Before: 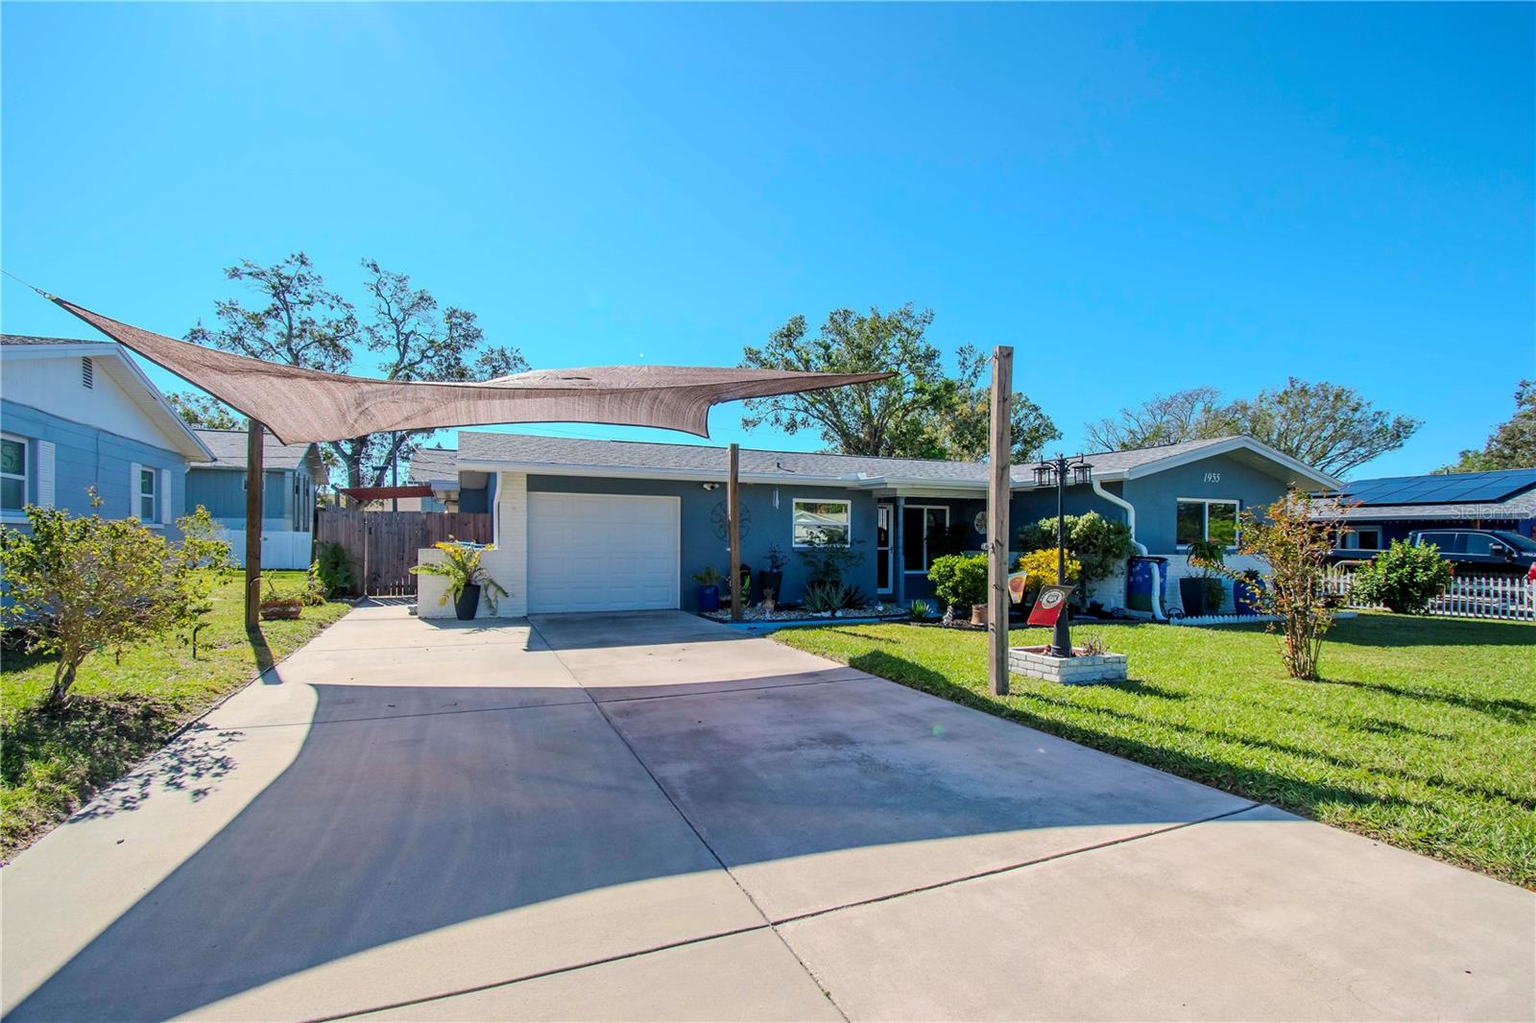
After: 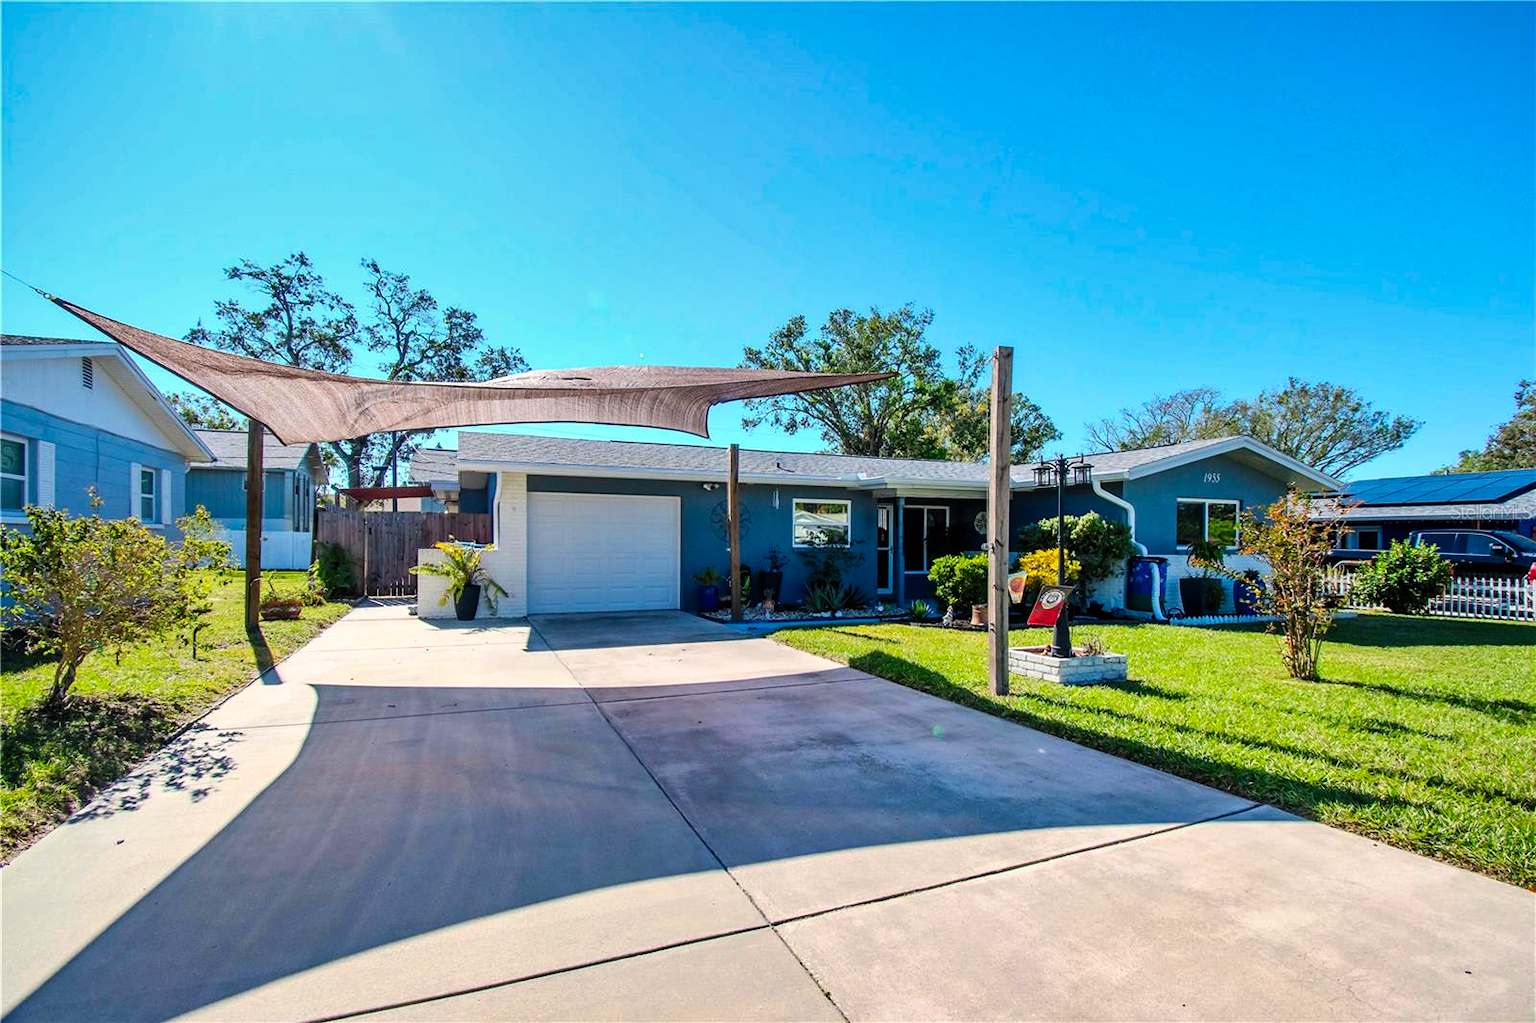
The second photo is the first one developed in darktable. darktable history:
shadows and highlights: low approximation 0.01, soften with gaussian
tone curve: curves: ch0 [(0, 0) (0.003, 0.002) (0.011, 0.006) (0.025, 0.014) (0.044, 0.025) (0.069, 0.039) (0.1, 0.056) (0.136, 0.086) (0.177, 0.129) (0.224, 0.183) (0.277, 0.247) (0.335, 0.318) (0.399, 0.395) (0.468, 0.48) (0.543, 0.571) (0.623, 0.668) (0.709, 0.773) (0.801, 0.873) (0.898, 0.978) (1, 1)], preserve colors none
exposure: compensate highlight preservation false
